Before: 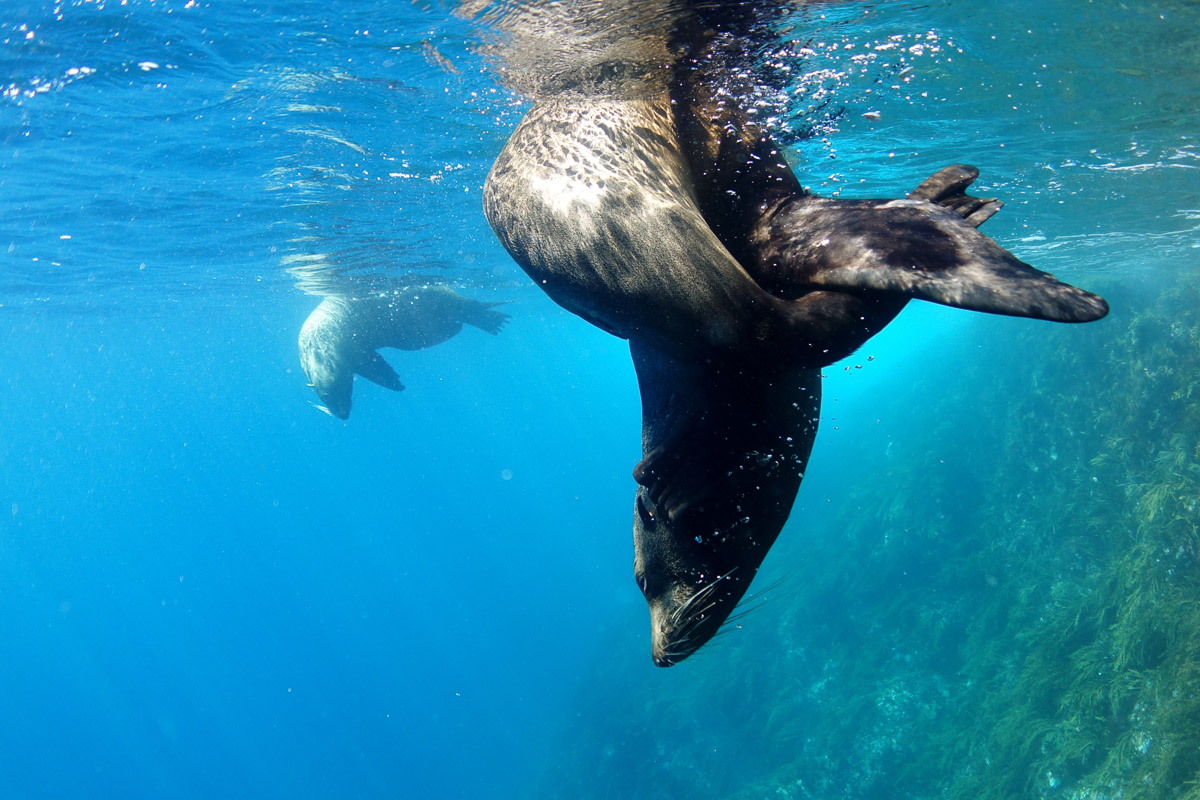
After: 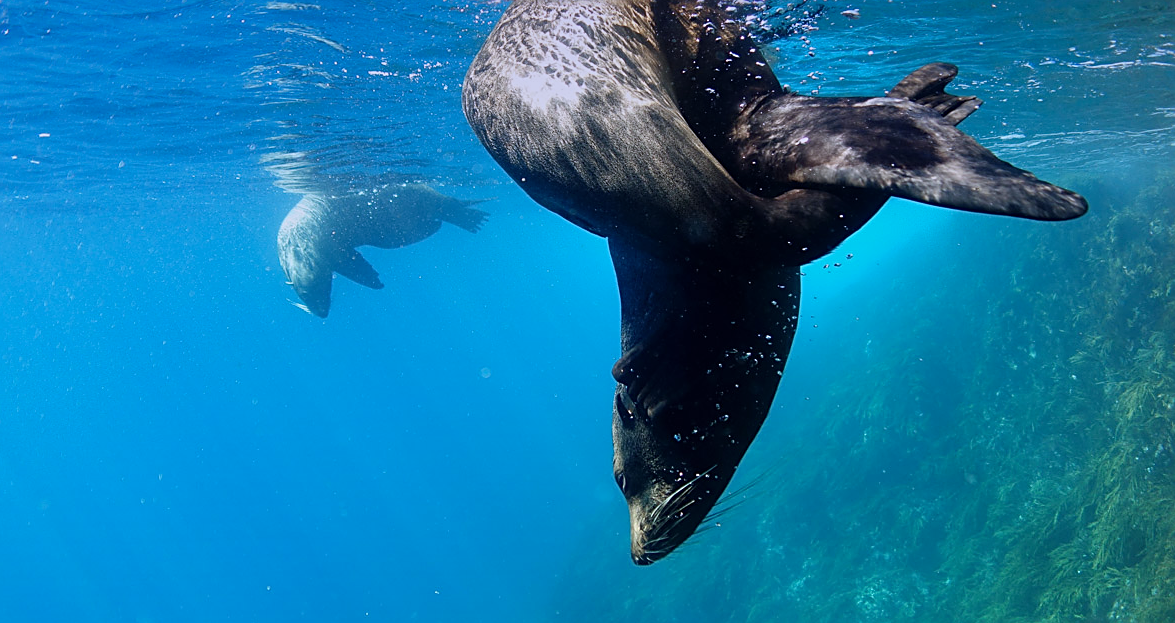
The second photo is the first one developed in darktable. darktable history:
crop and rotate: left 1.814%, top 12.818%, right 0.25%, bottom 9.225%
sharpen: on, module defaults
graduated density: hue 238.83°, saturation 50%
